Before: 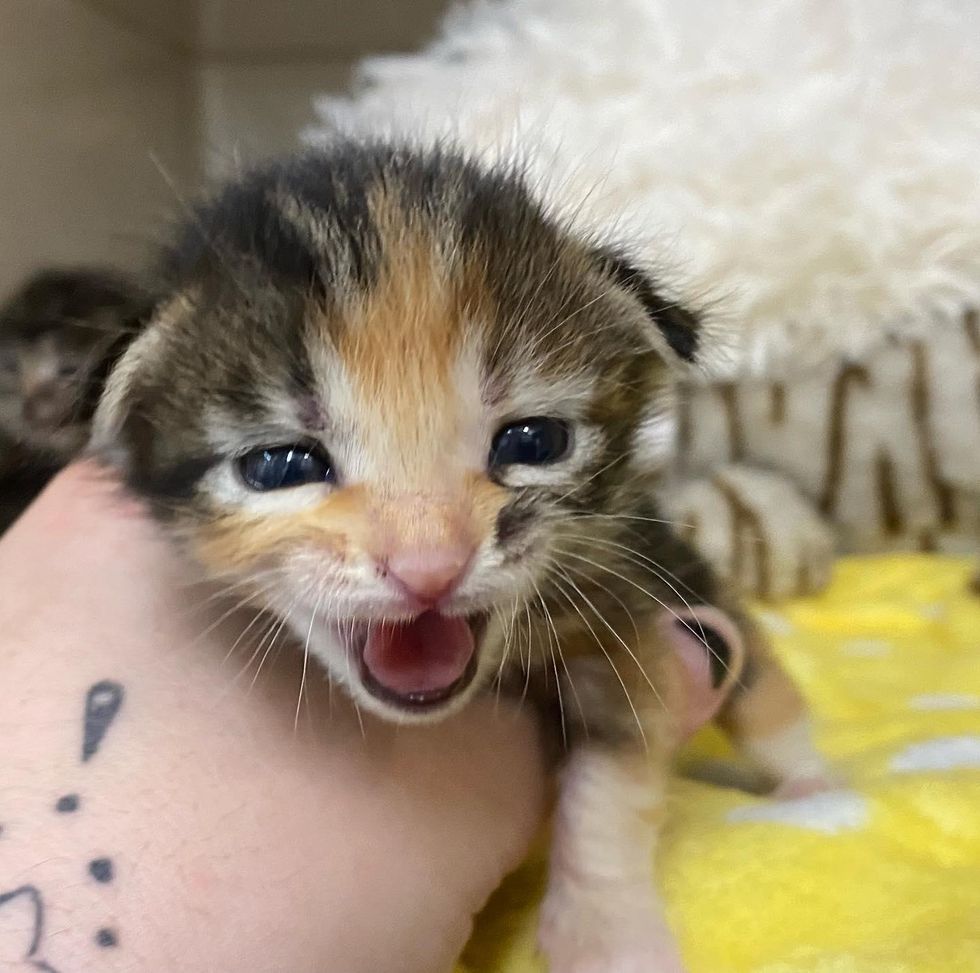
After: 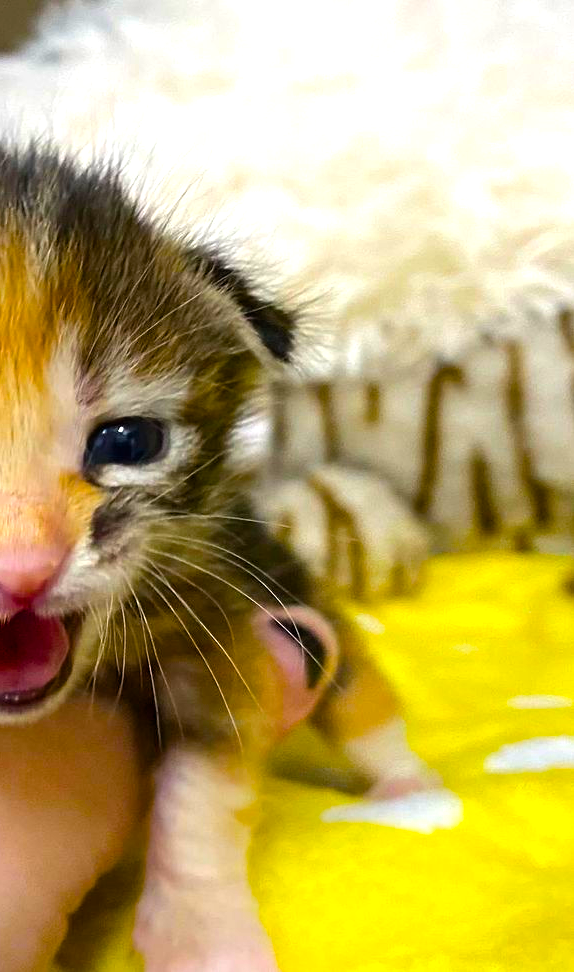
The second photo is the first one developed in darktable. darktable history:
tone equalizer: on, module defaults
exposure: exposure 0.509 EV, compensate highlight preservation false
crop: left 41.392%
color balance rgb: power › luminance -14.998%, perceptual saturation grading › global saturation 99.365%, perceptual brilliance grading › global brilliance 2.869%, perceptual brilliance grading › highlights -2.657%, perceptual brilliance grading › shadows 3.093%
